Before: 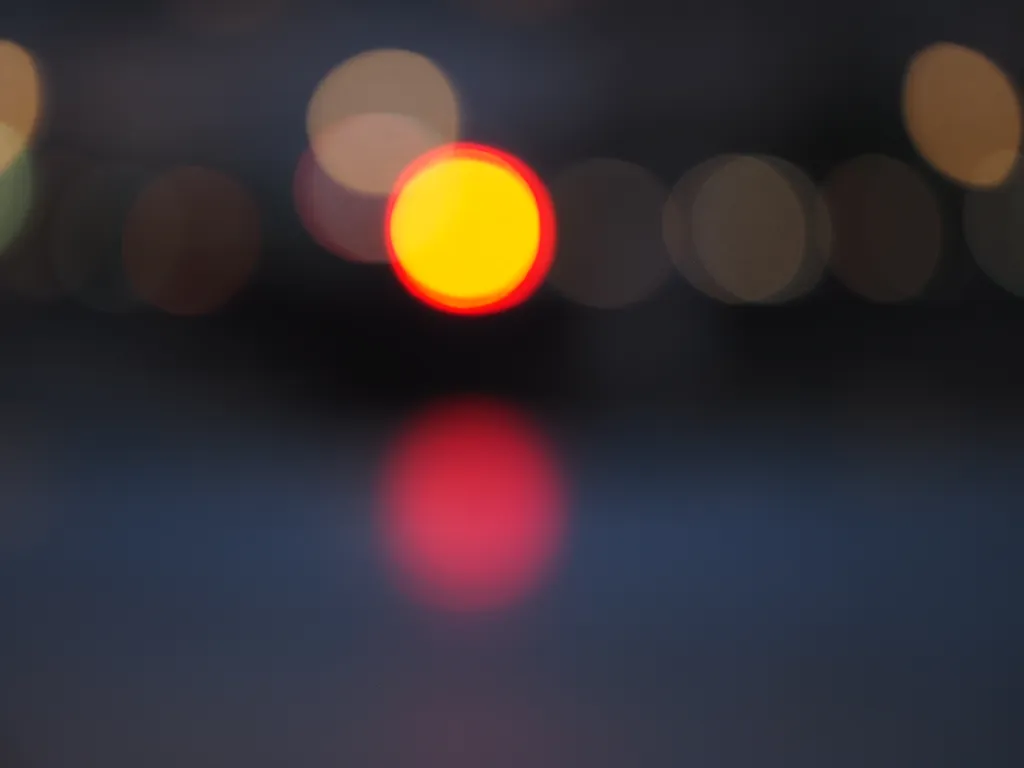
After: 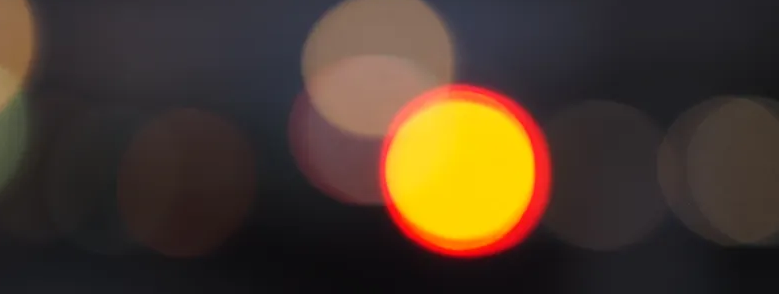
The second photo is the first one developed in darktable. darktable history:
crop: left 0.524%, top 7.632%, right 23.4%, bottom 53.987%
